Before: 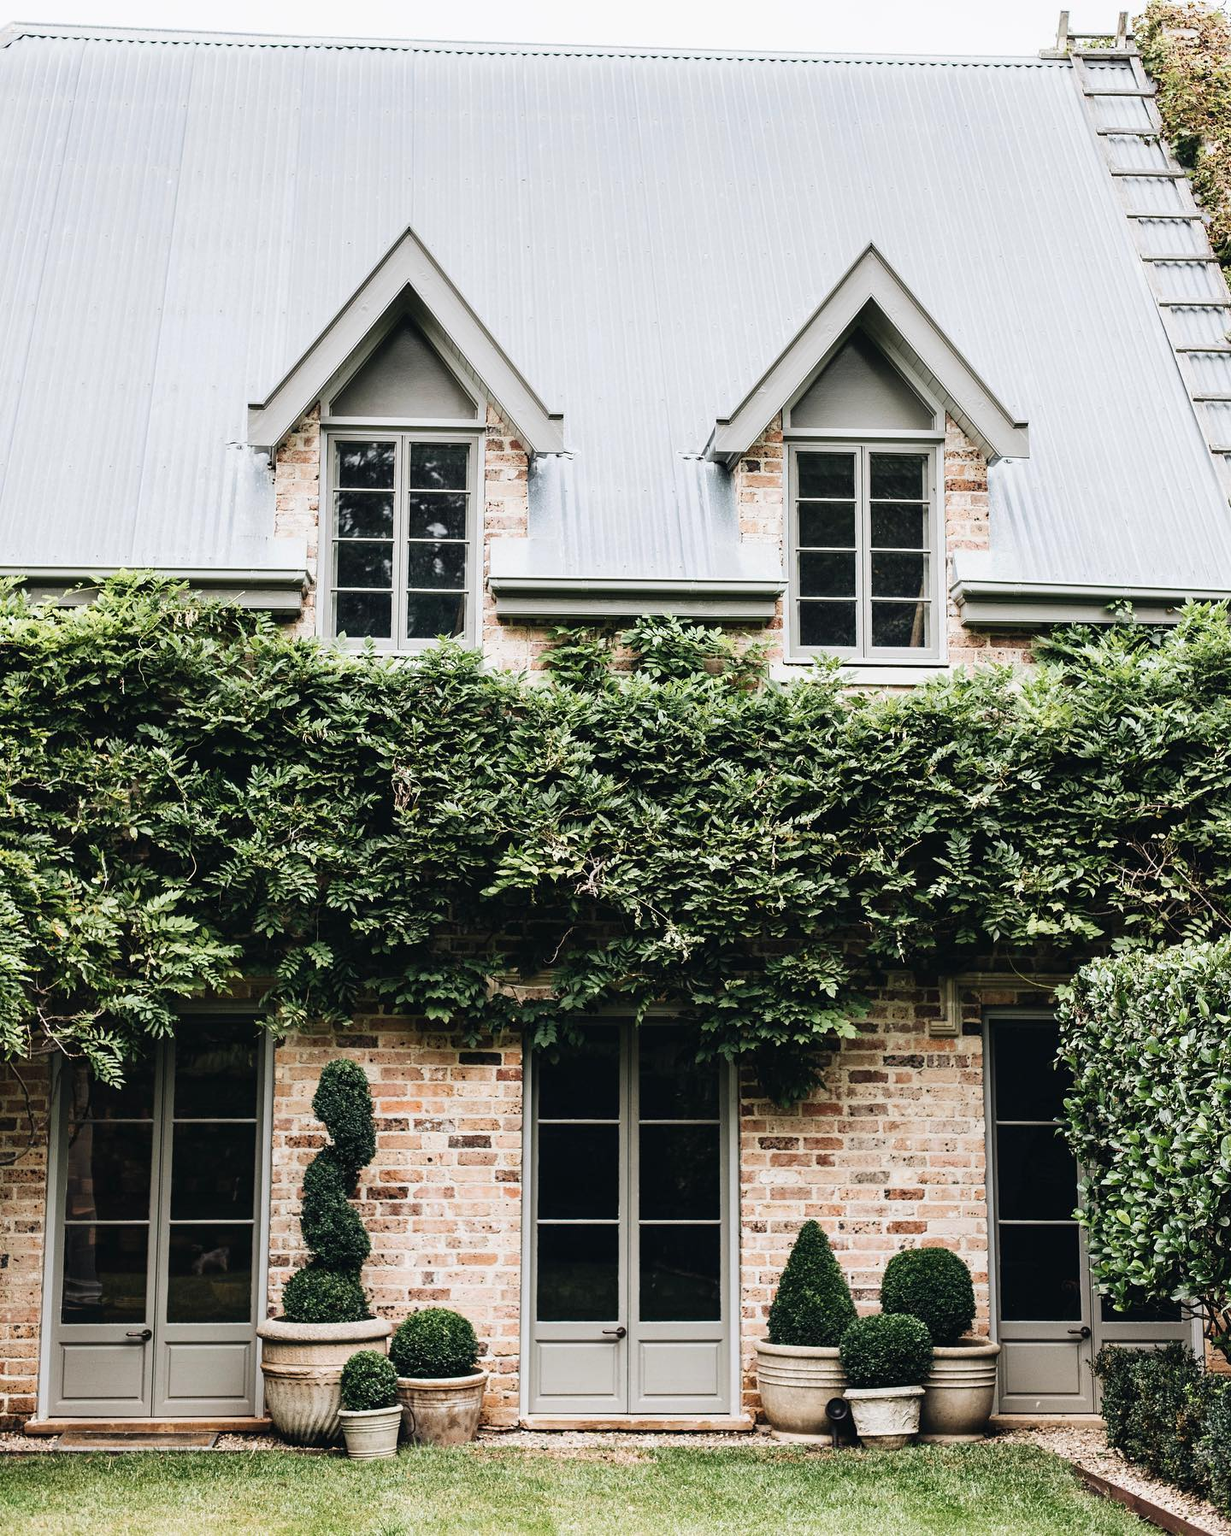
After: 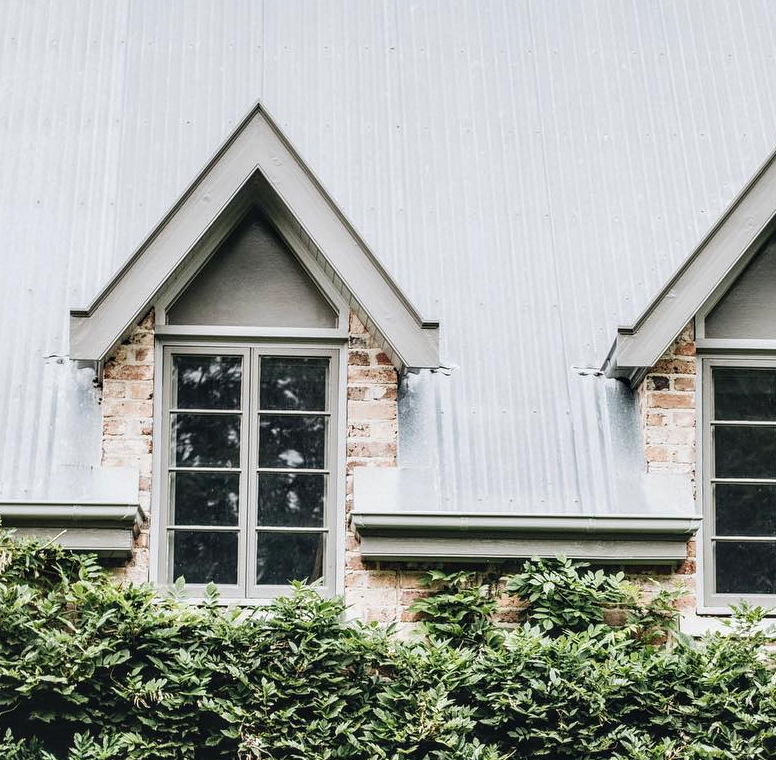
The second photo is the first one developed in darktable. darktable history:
local contrast: on, module defaults
crop: left 15.306%, top 9.065%, right 30.789%, bottom 48.638%
